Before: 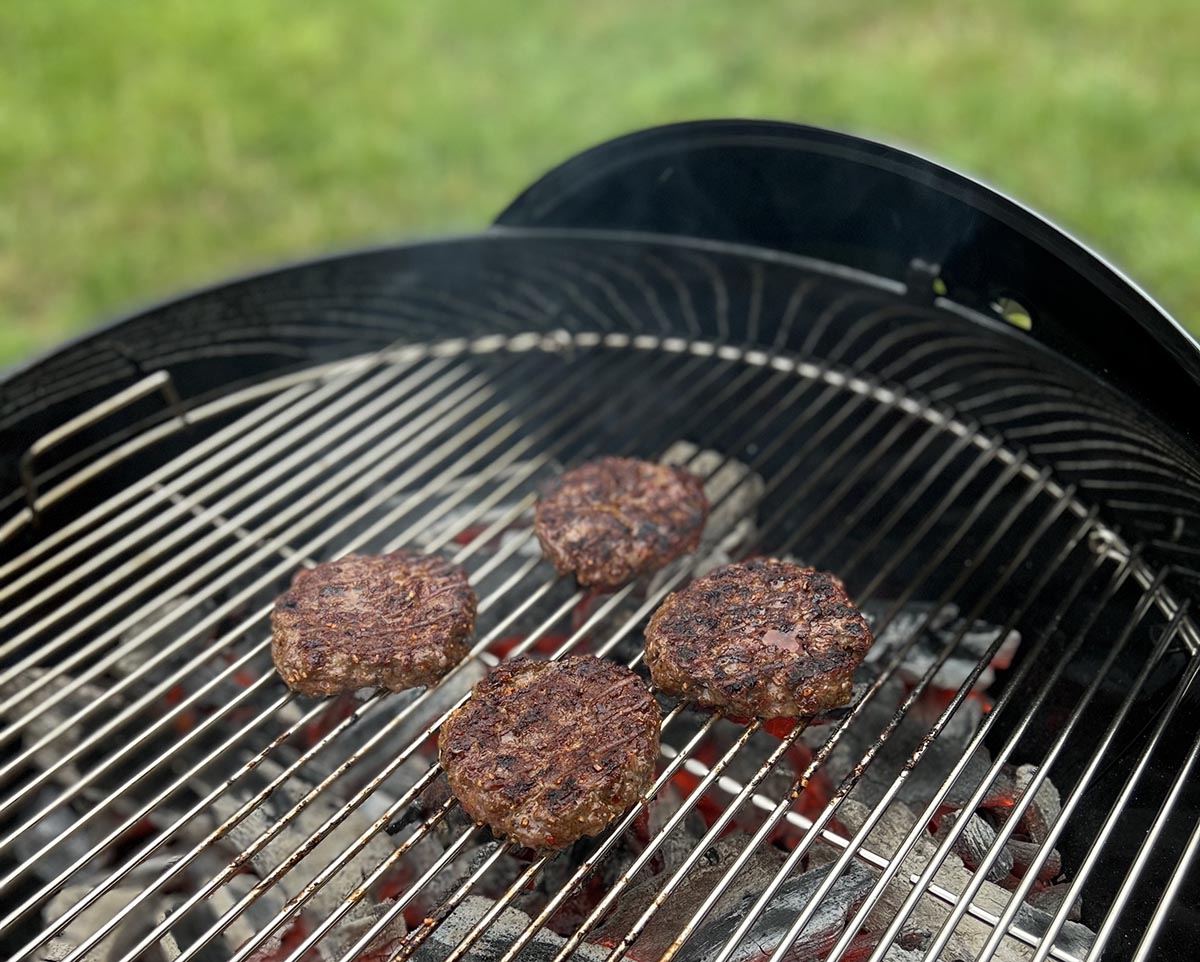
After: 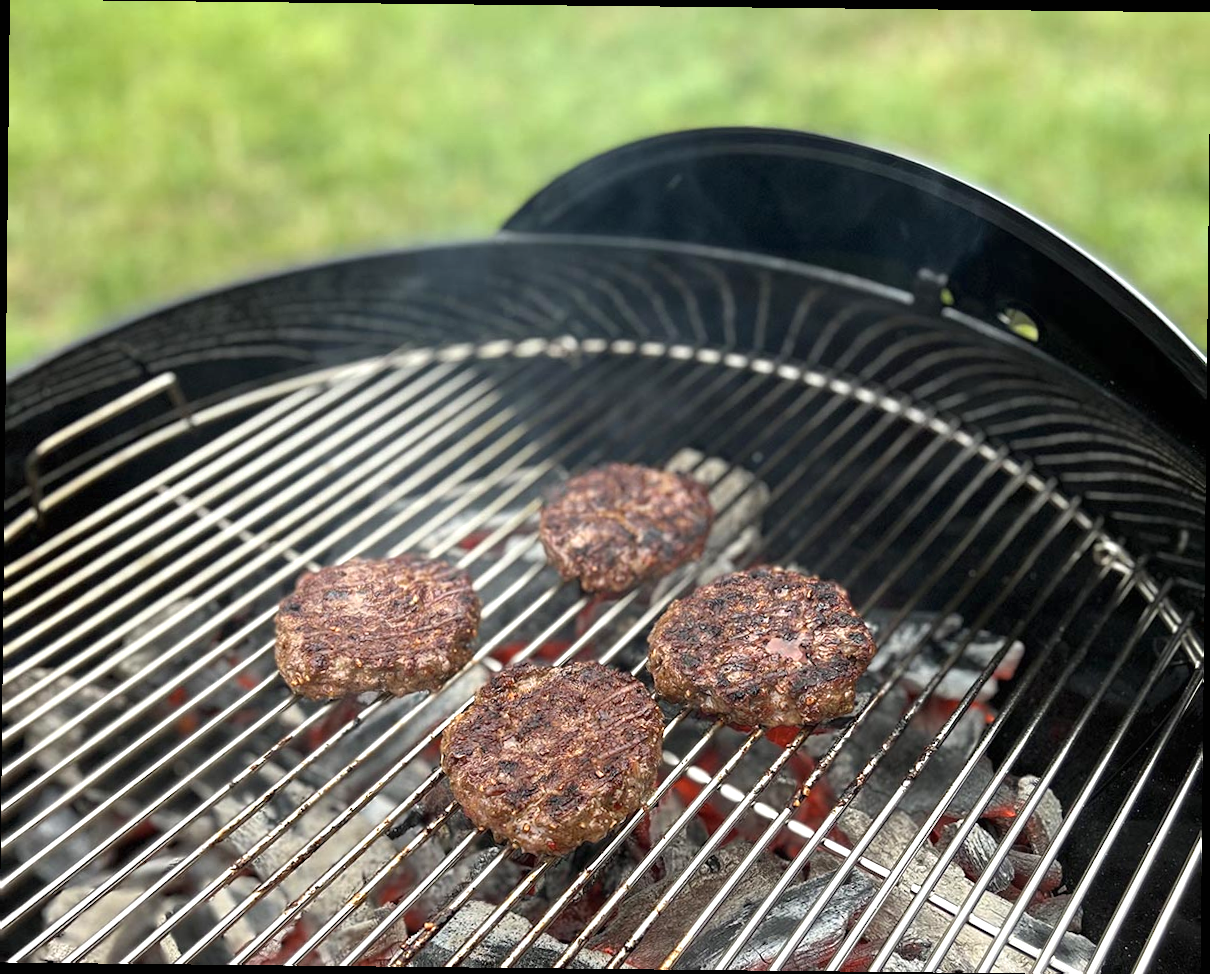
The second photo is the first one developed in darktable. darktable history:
contrast brightness saturation: contrast 0.005, saturation -0.064
exposure: black level correction 0, exposure 0.697 EV, compensate exposure bias true, compensate highlight preservation false
crop and rotate: angle -0.618°
